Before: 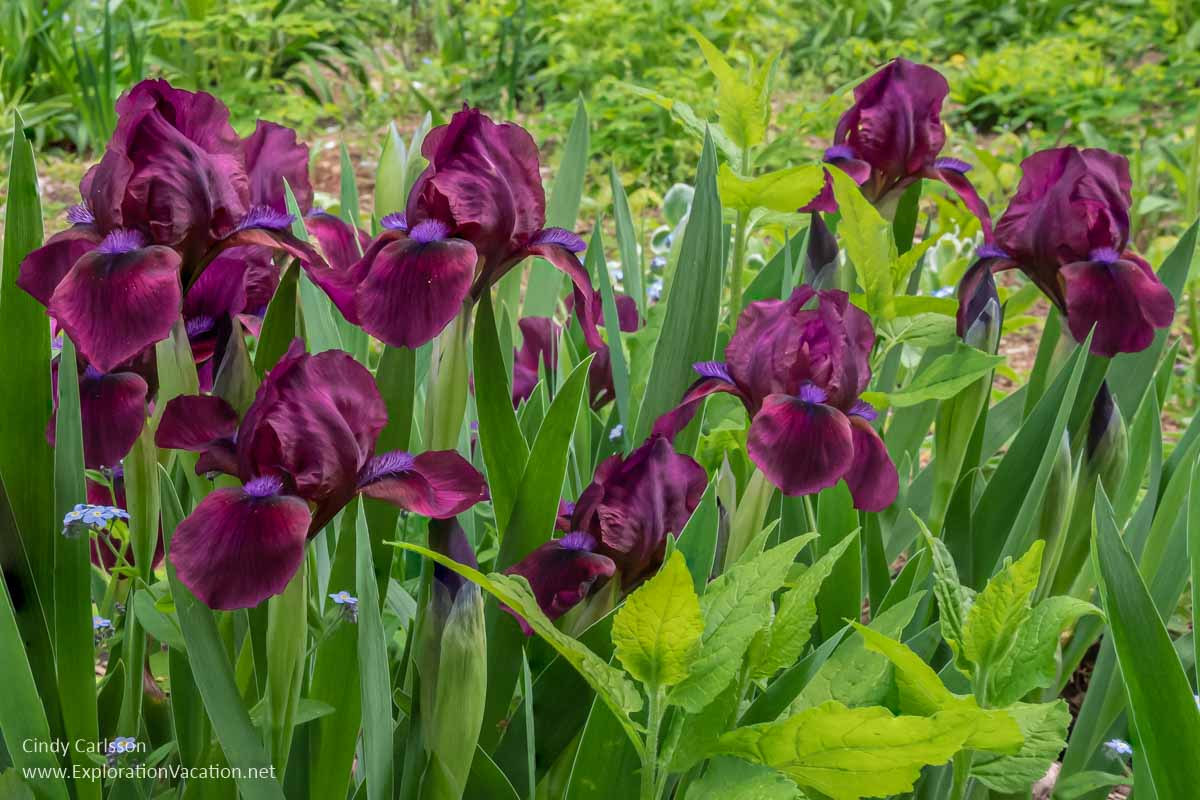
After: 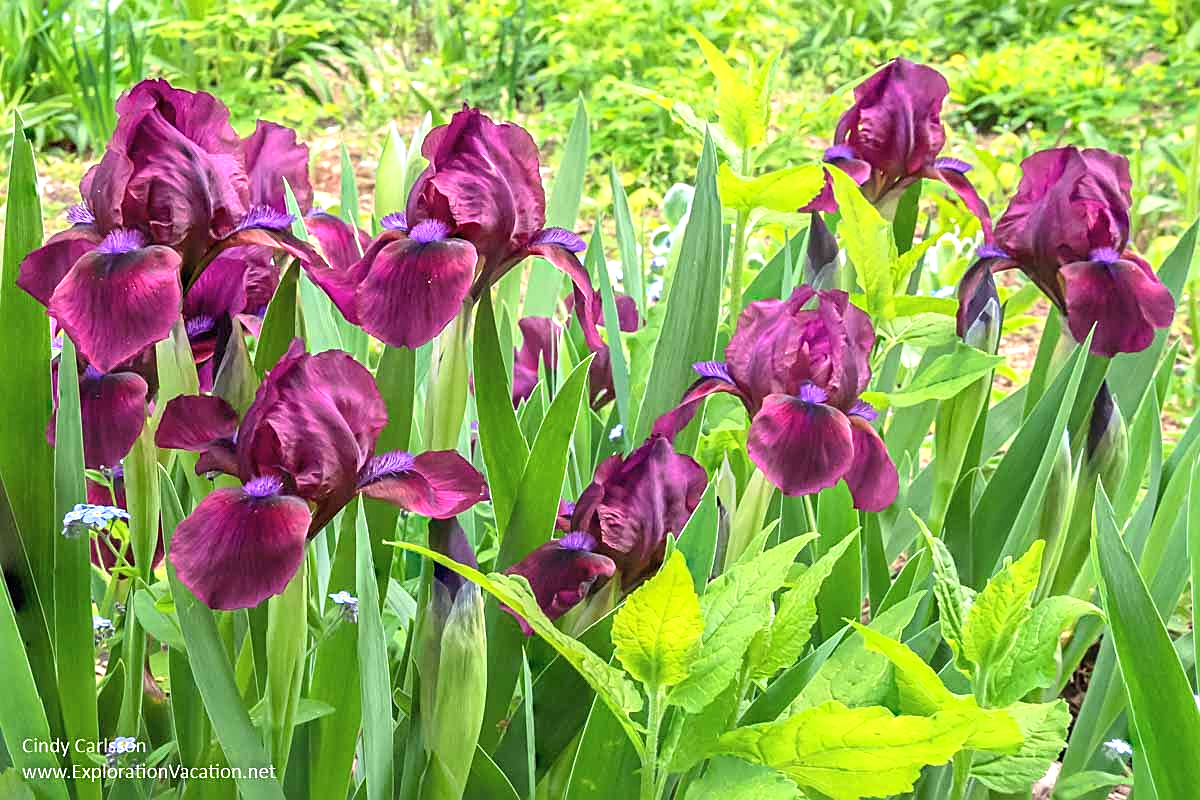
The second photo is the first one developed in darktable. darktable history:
contrast brightness saturation: contrast 0.05, brightness 0.06, saturation 0.01
exposure: black level correction 0, exposure 1.1 EV, compensate highlight preservation false
sharpen: amount 0.575
